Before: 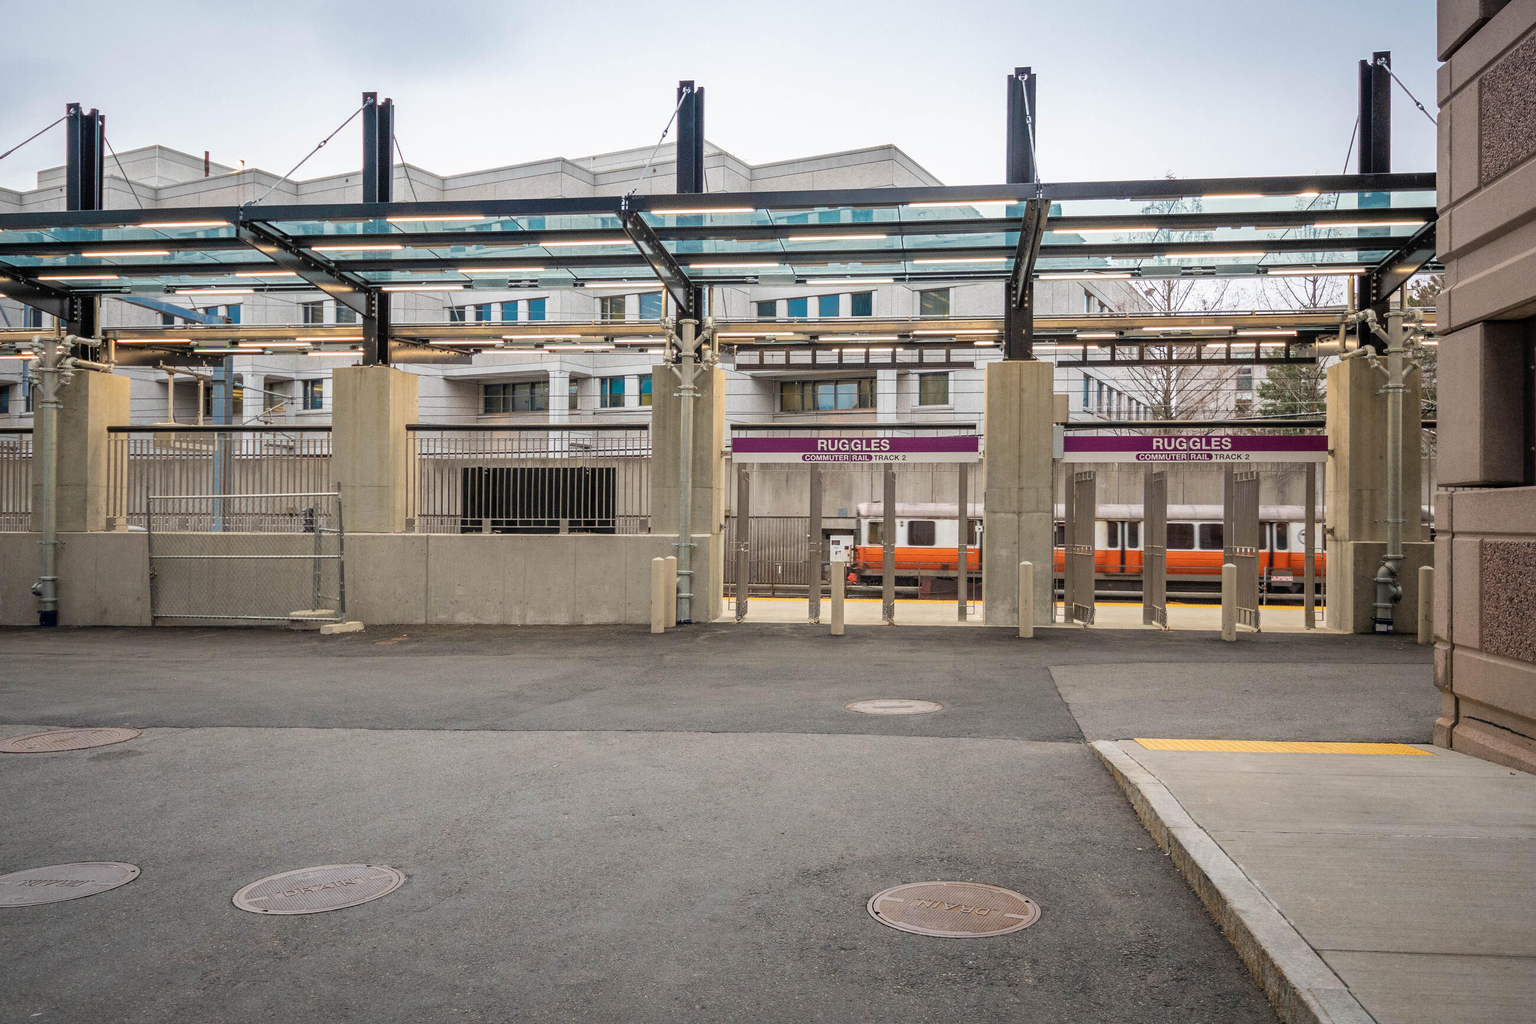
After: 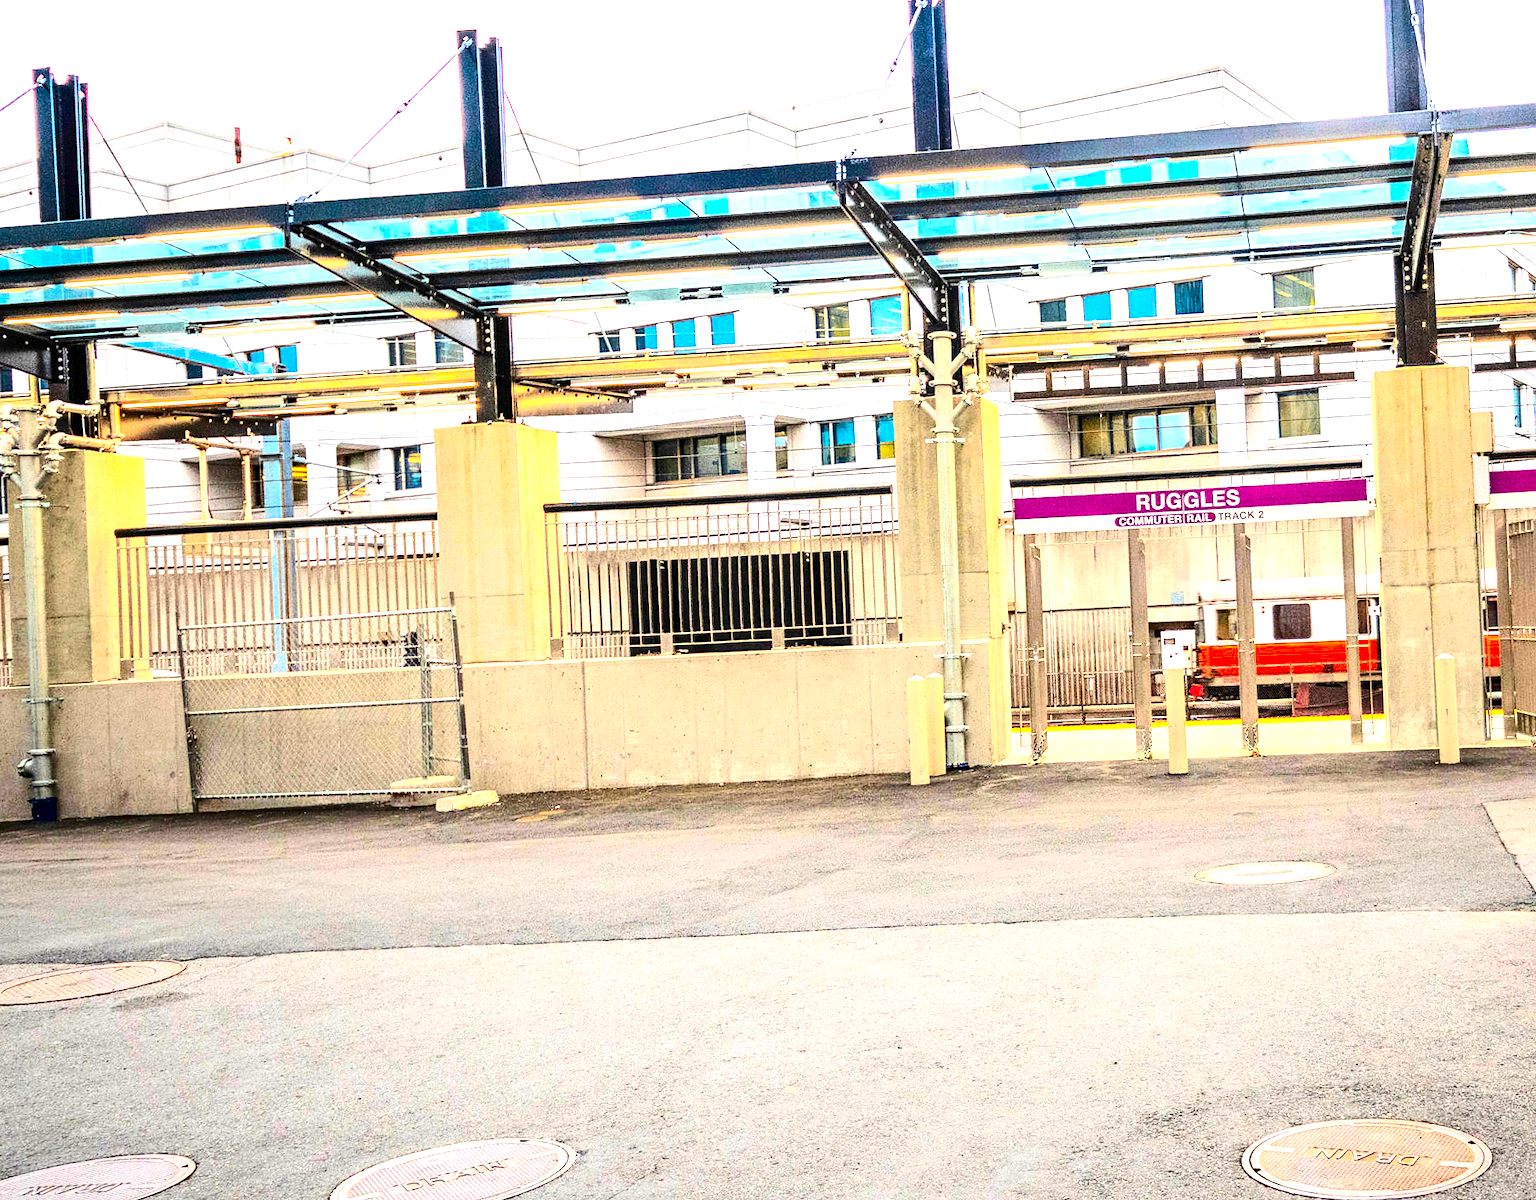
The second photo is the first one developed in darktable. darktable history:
exposure: black level correction 0, exposure 1.2 EV, compensate highlight preservation false
tone equalizer: -8 EV -0.417 EV, -7 EV -0.389 EV, -6 EV -0.333 EV, -5 EV -0.222 EV, -3 EV 0.222 EV, -2 EV 0.333 EV, -1 EV 0.389 EV, +0 EV 0.417 EV, edges refinement/feathering 500, mask exposure compensation -1.57 EV, preserve details no
white balance: red 1, blue 1
crop: top 5.803%, right 27.864%, bottom 5.804%
contrast brightness saturation: contrast 0.26, brightness 0.02, saturation 0.87
rotate and perspective: rotation -3°, crop left 0.031, crop right 0.968, crop top 0.07, crop bottom 0.93
contrast equalizer: octaves 7, y [[0.509, 0.514, 0.523, 0.542, 0.578, 0.603], [0.5 ×6], [0.509, 0.514, 0.523, 0.542, 0.578, 0.603], [0.001, 0.002, 0.003, 0.005, 0.01, 0.013], [0.001, 0.002, 0.003, 0.005, 0.01, 0.013]]
